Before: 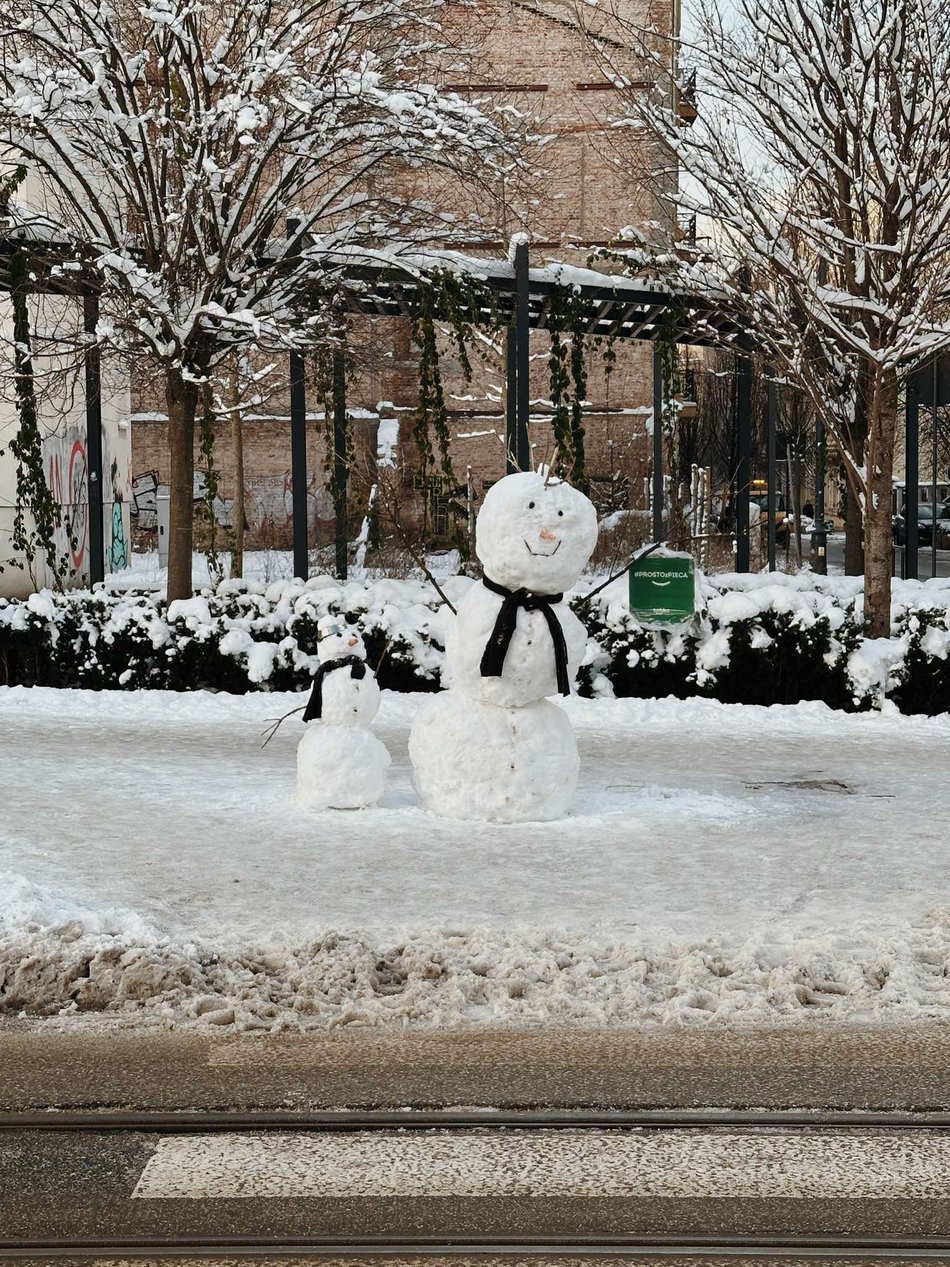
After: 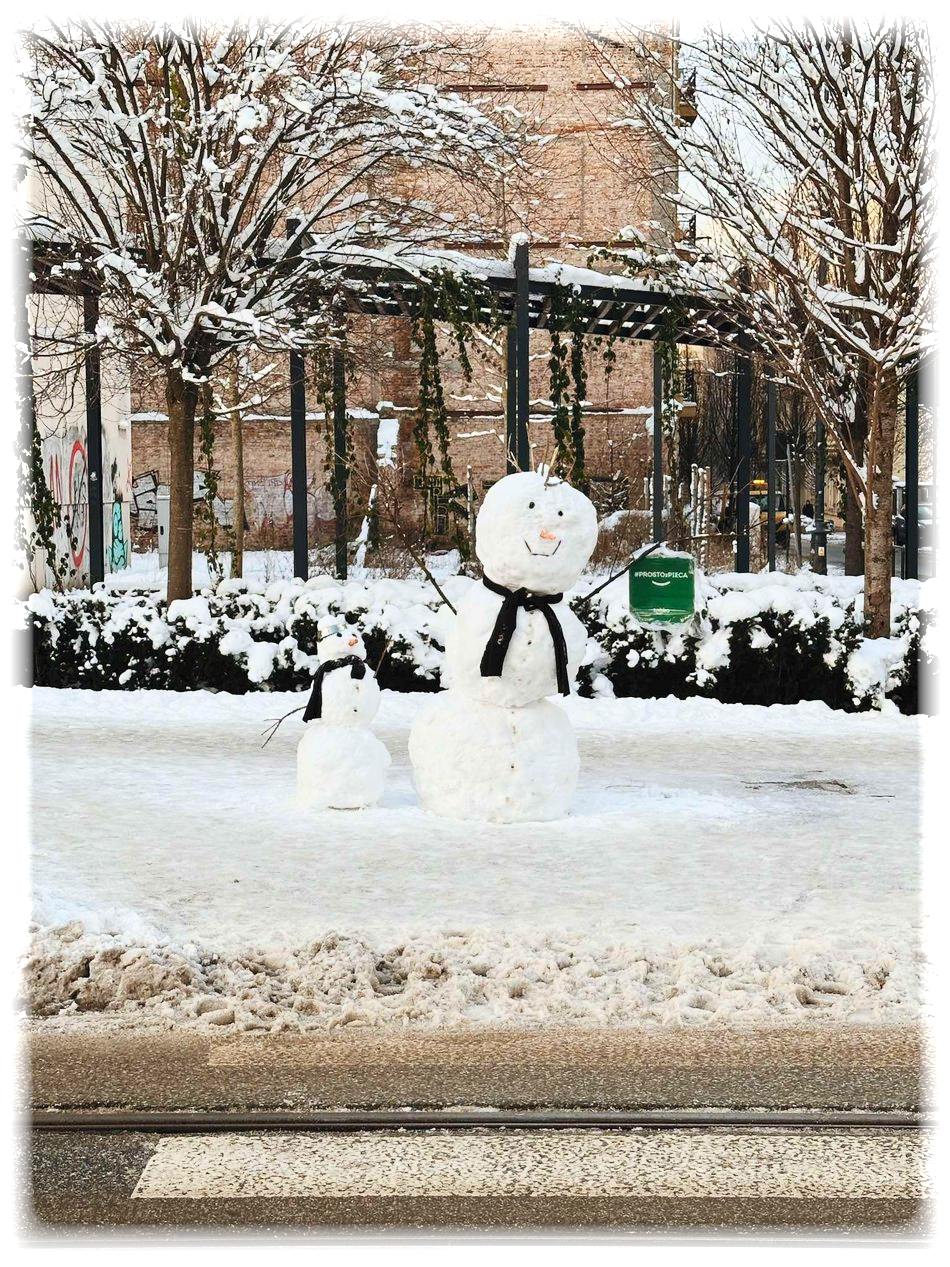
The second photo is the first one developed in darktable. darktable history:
vignetting: fall-off start 93%, fall-off radius 5%, brightness 1, saturation -0.49, automatic ratio true, width/height ratio 1.332, shape 0.04, unbound false
contrast brightness saturation: contrast 0.24, brightness 0.26, saturation 0.39
